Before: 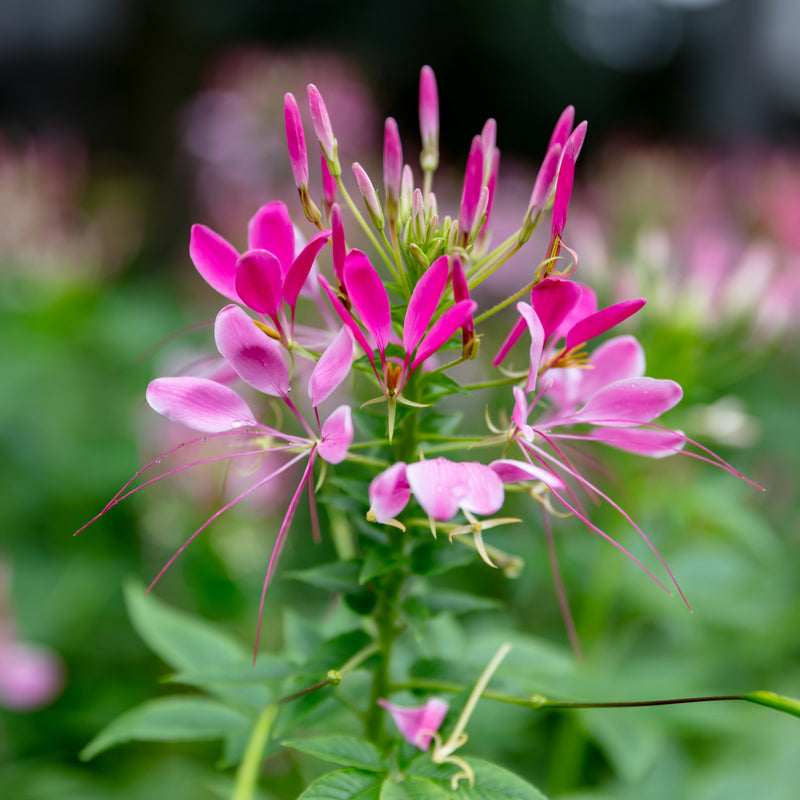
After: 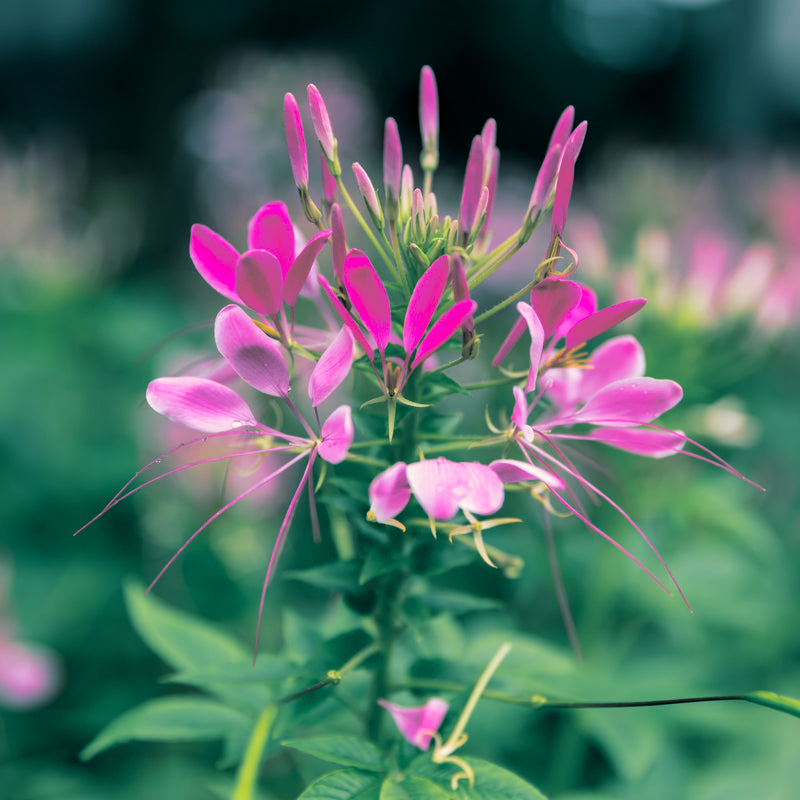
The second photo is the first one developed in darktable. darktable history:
color balance rgb: shadows lift › hue 87.51°, highlights gain › chroma 1.62%, highlights gain › hue 55.1°, global offset › chroma 0.06%, global offset › hue 253.66°, linear chroma grading › global chroma 0.5%, perceptual saturation grading › global saturation 16.38%
split-toning: shadows › hue 186.43°, highlights › hue 49.29°, compress 30.29%
